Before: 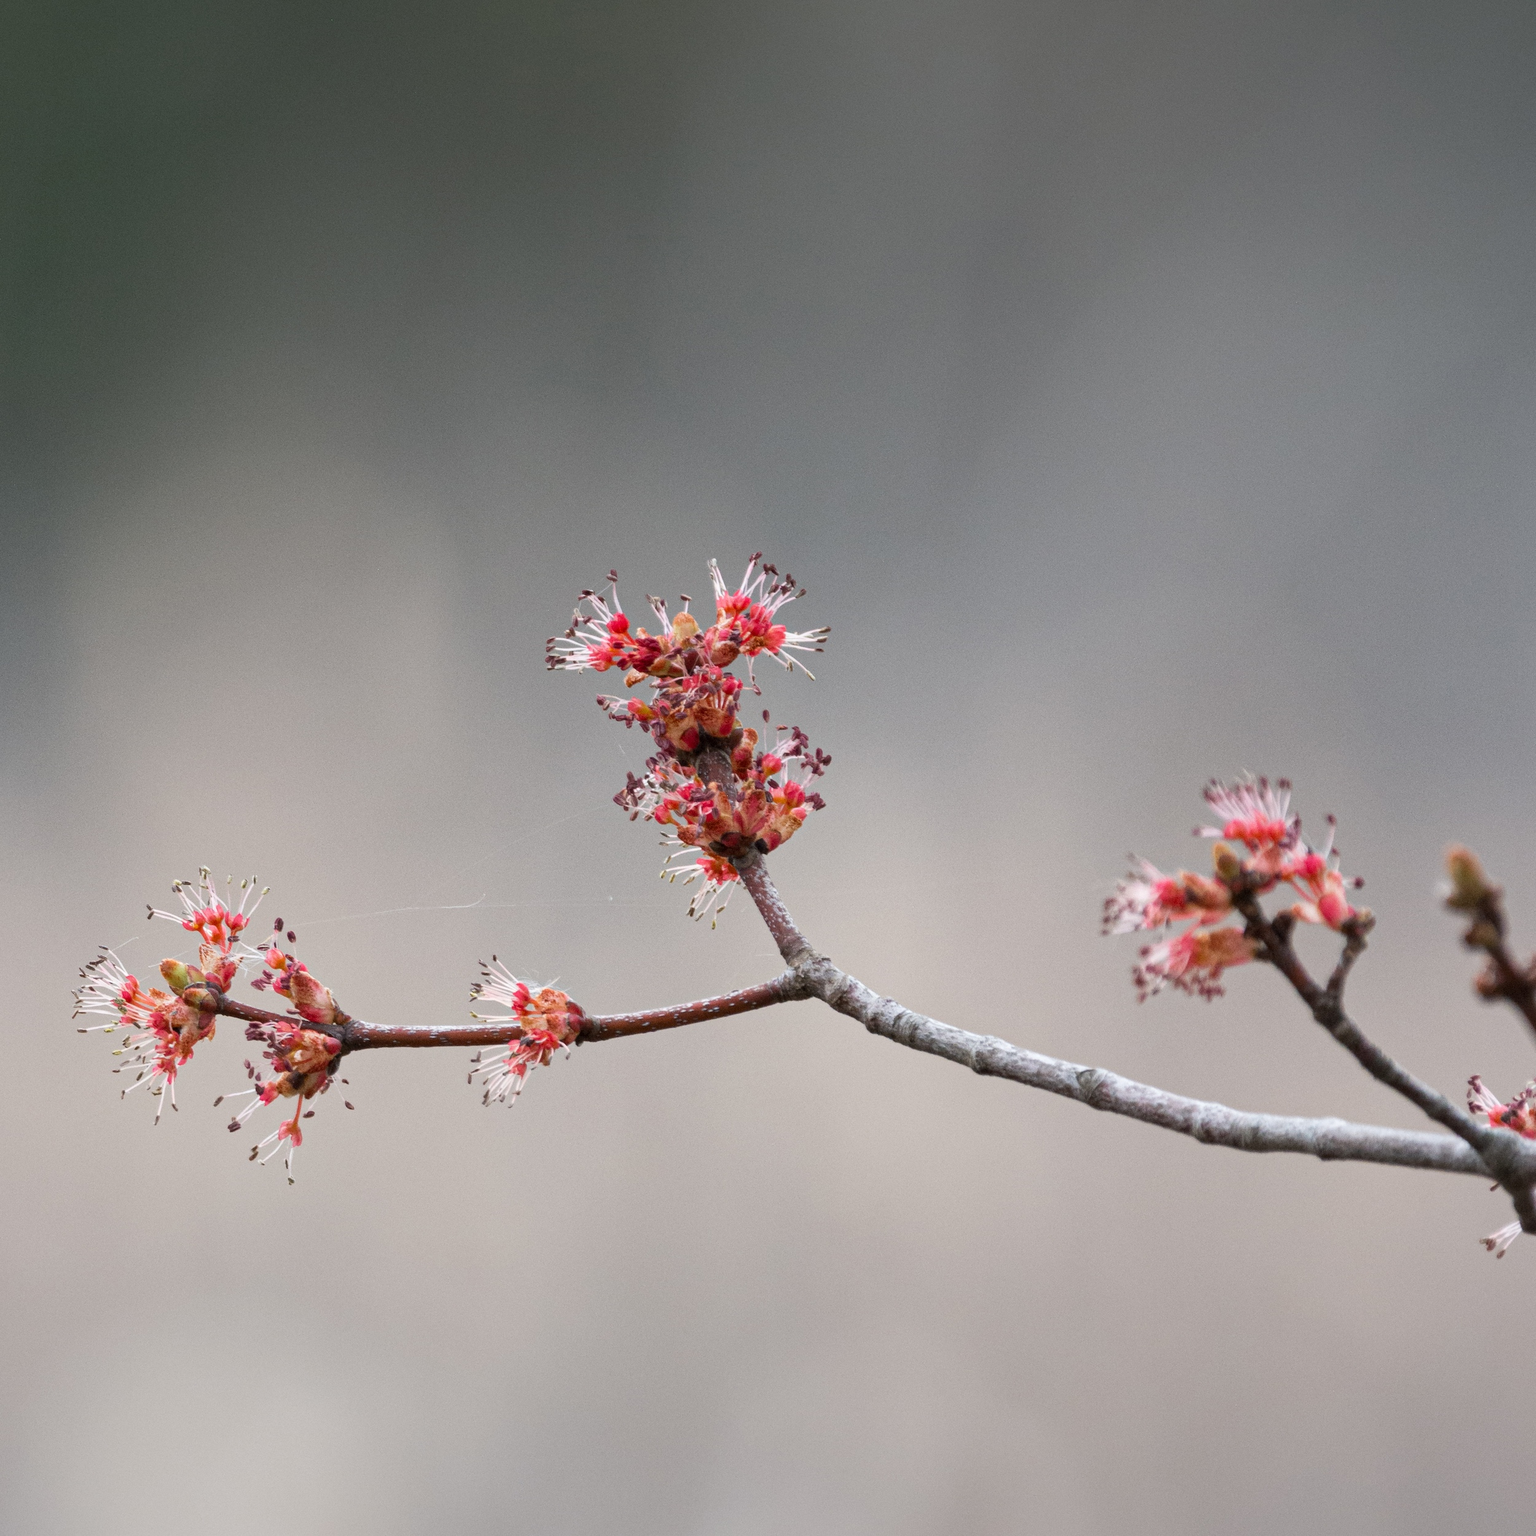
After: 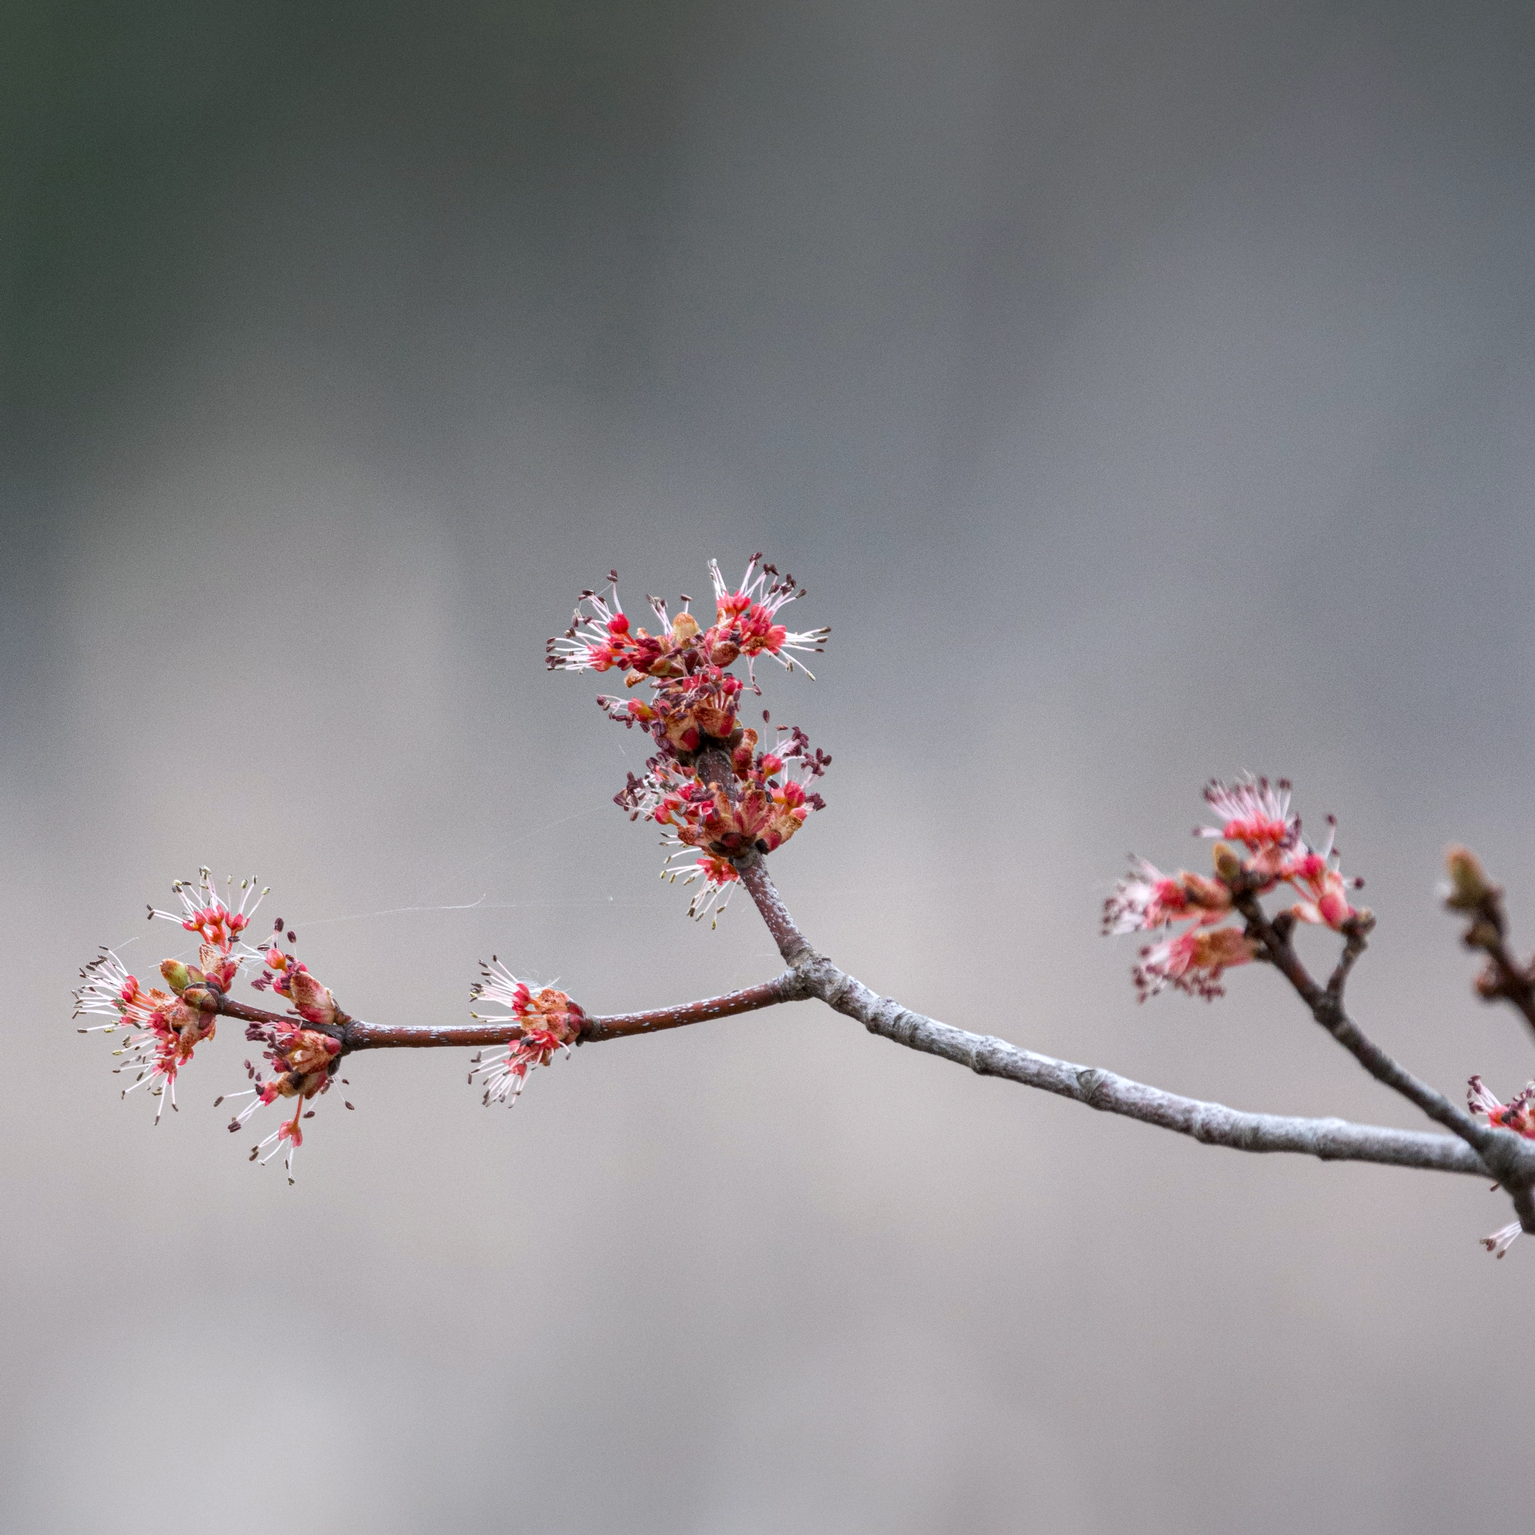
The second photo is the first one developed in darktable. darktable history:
local contrast: on, module defaults
white balance: red 0.983, blue 1.036
